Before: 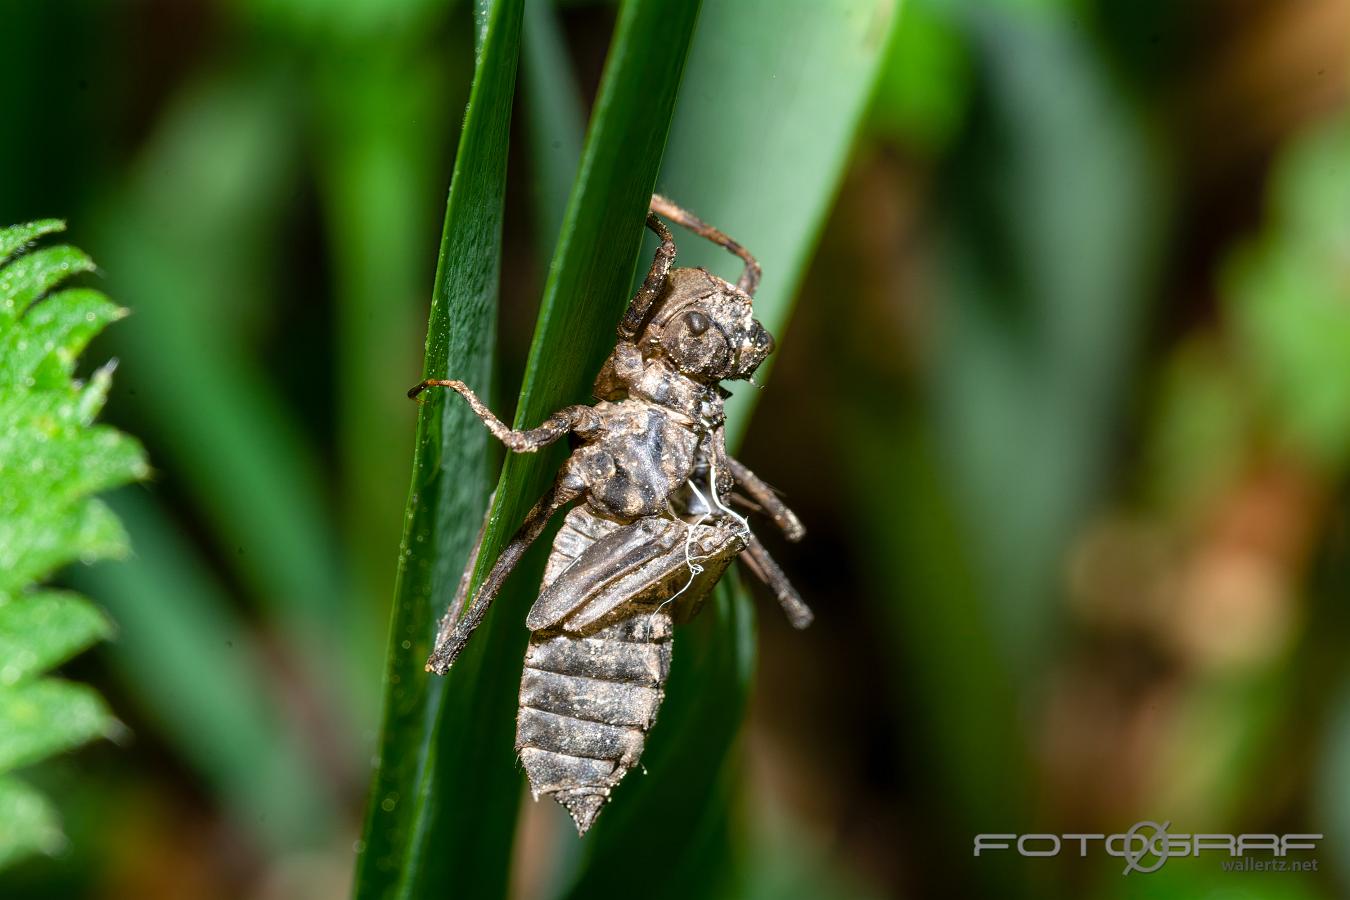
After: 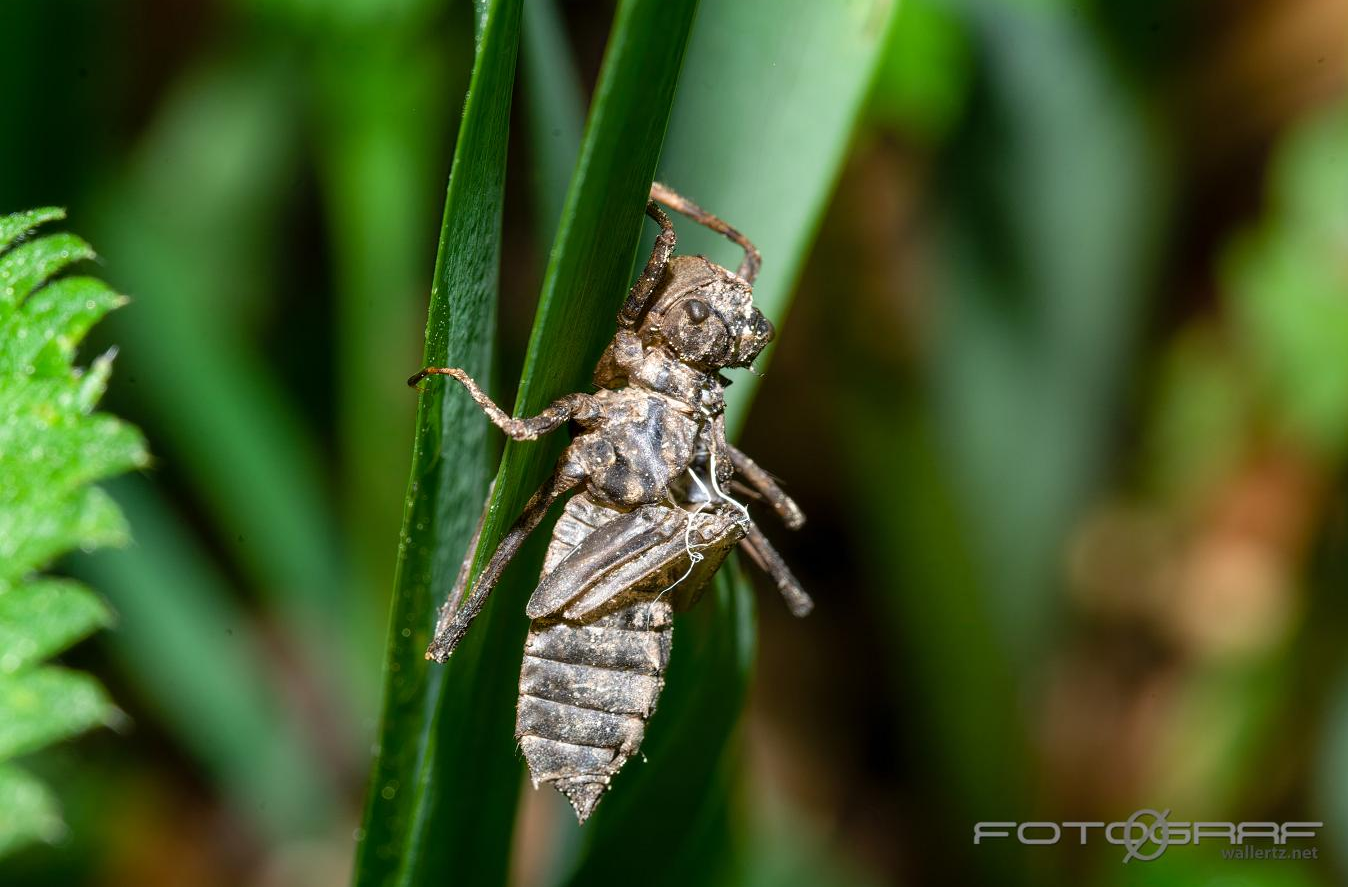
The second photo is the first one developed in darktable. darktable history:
crop: top 1.397%, right 0.077%
